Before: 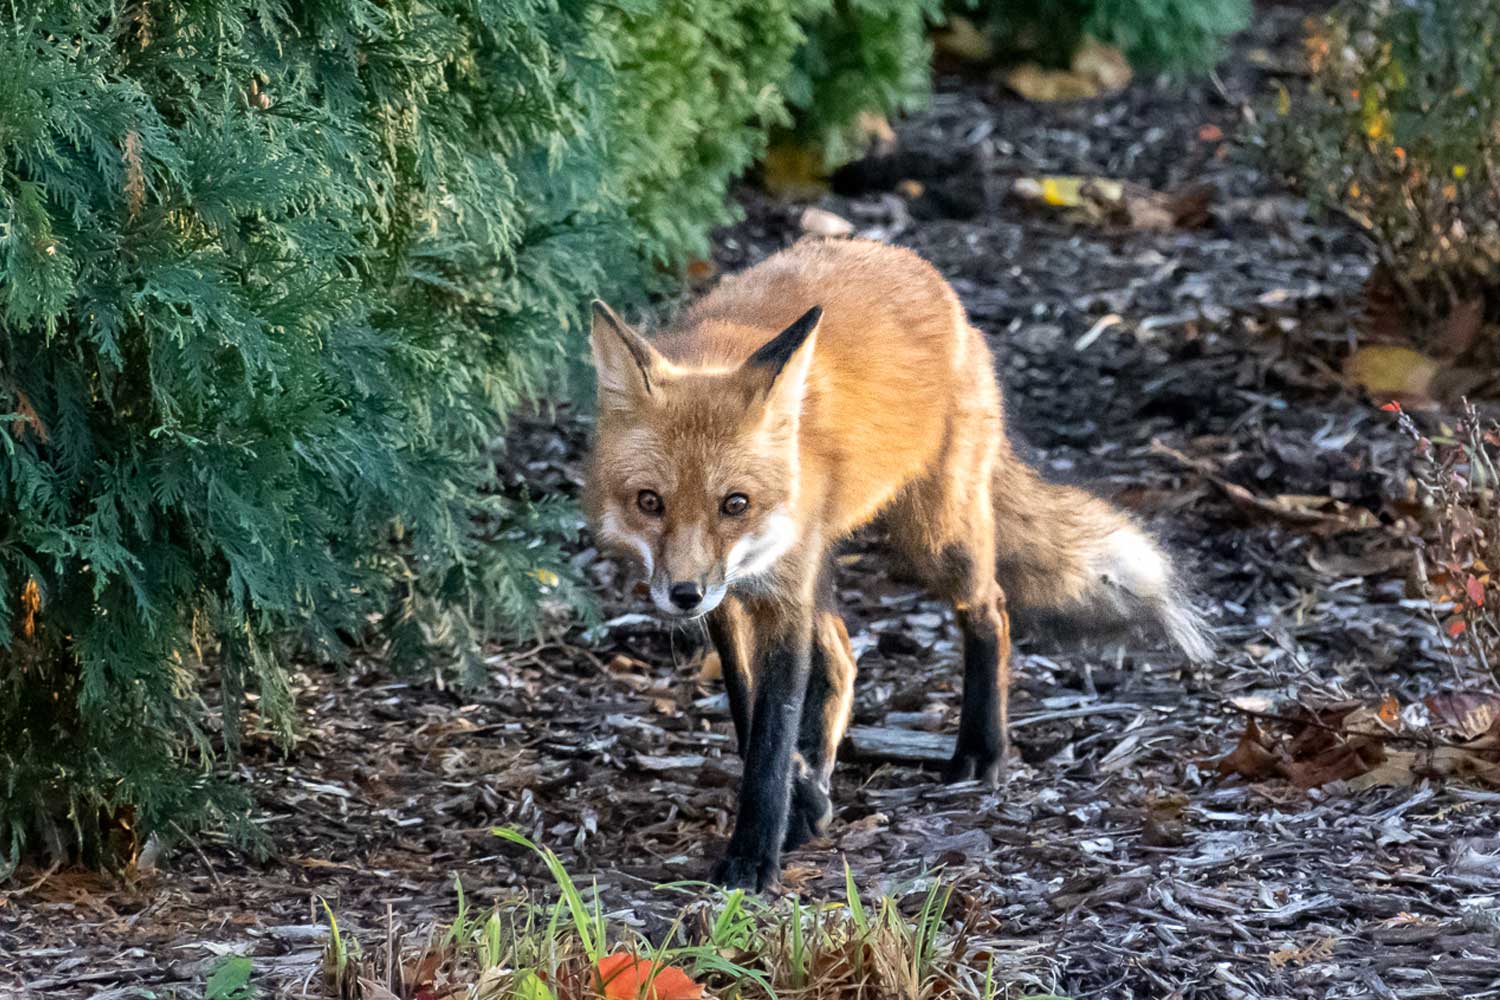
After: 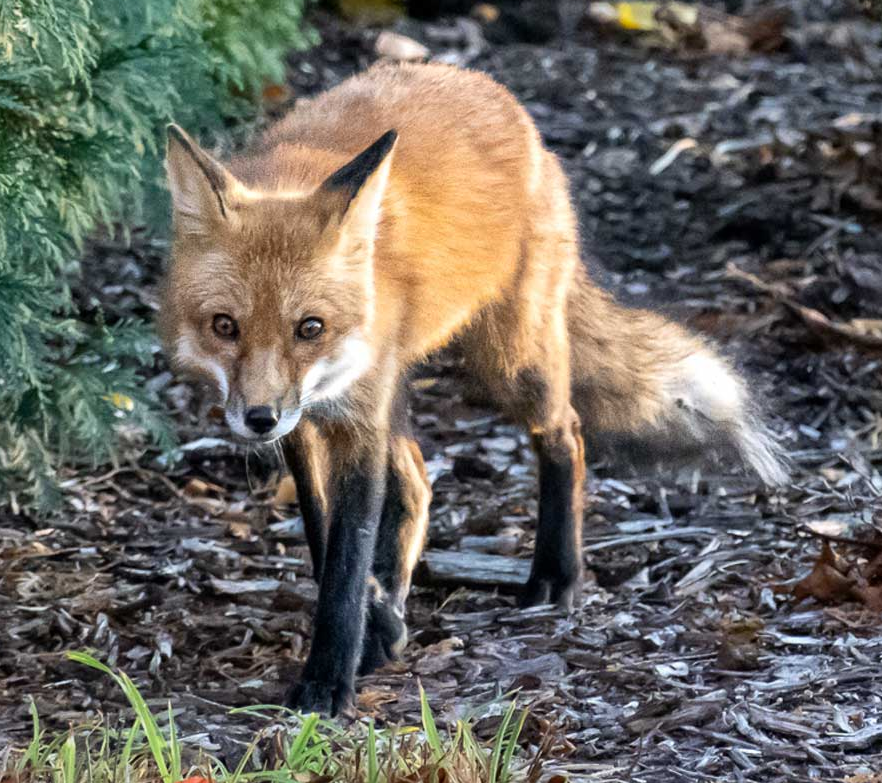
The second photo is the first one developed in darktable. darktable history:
crop and rotate: left 28.39%, top 17.64%, right 12.765%, bottom 3.962%
